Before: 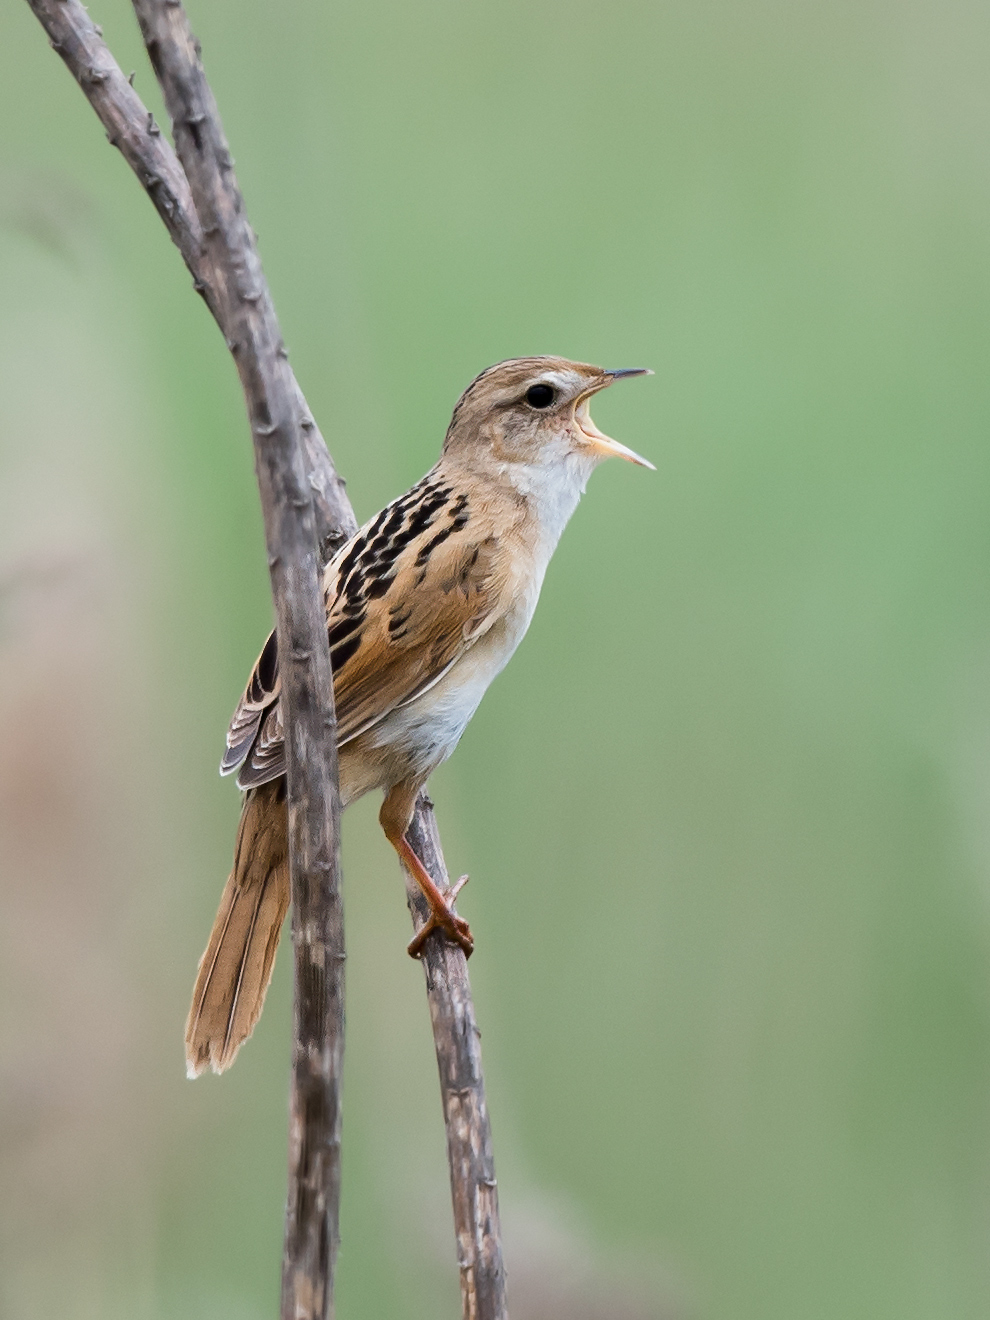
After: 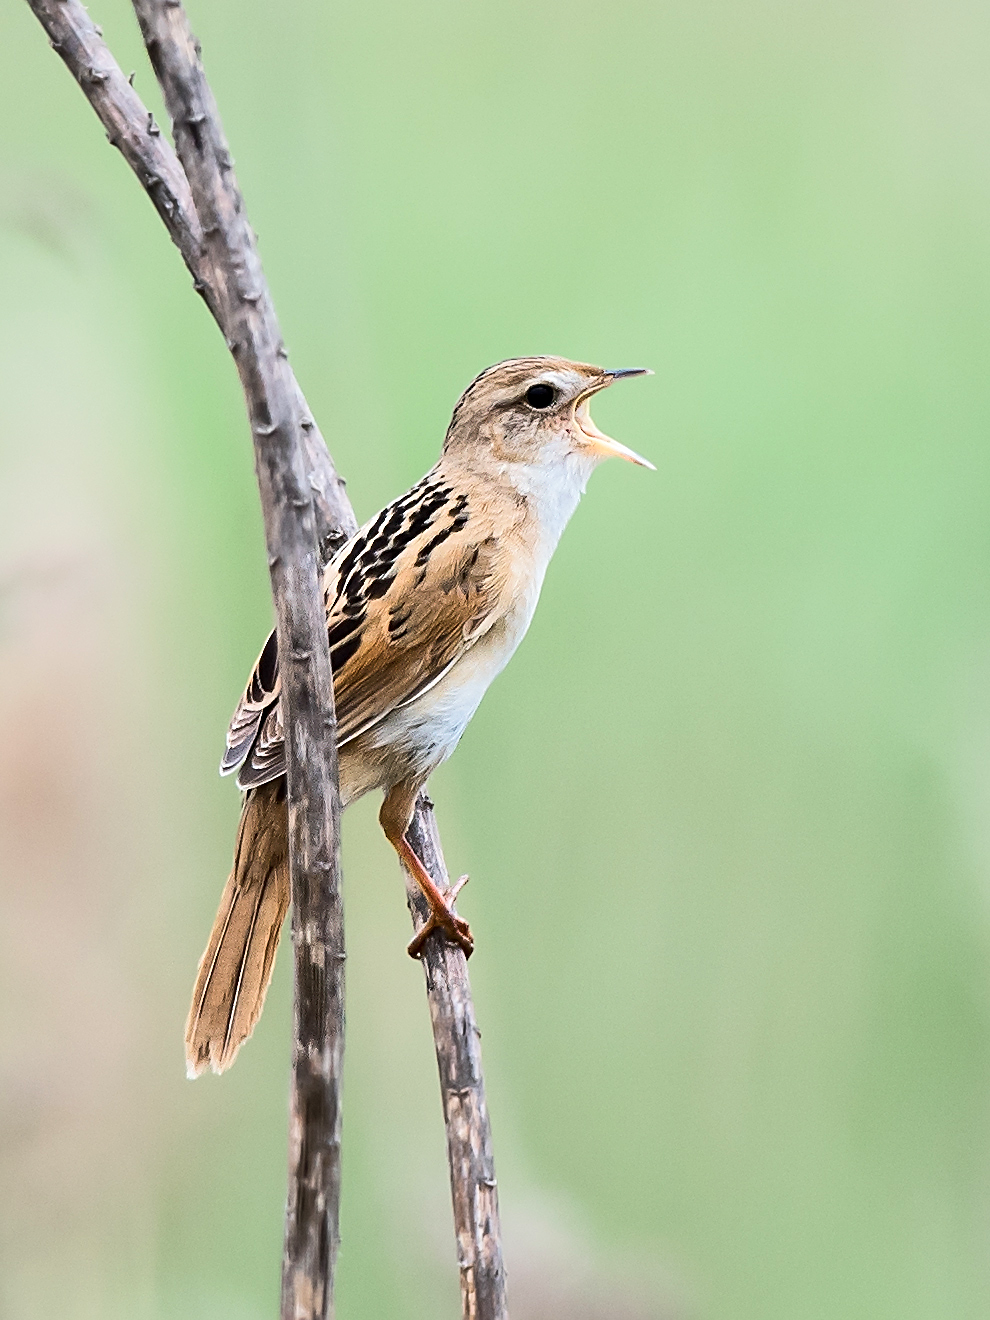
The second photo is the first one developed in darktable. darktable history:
sharpen: amount 0.592
tone equalizer: -8 EV 0.017 EV, -7 EV -0.01 EV, -6 EV 0.028 EV, -5 EV 0.045 EV, -4 EV 0.312 EV, -3 EV 0.627 EV, -2 EV 0.557 EV, -1 EV 0.173 EV, +0 EV 0.031 EV, edges refinement/feathering 500, mask exposure compensation -1.57 EV, preserve details no
